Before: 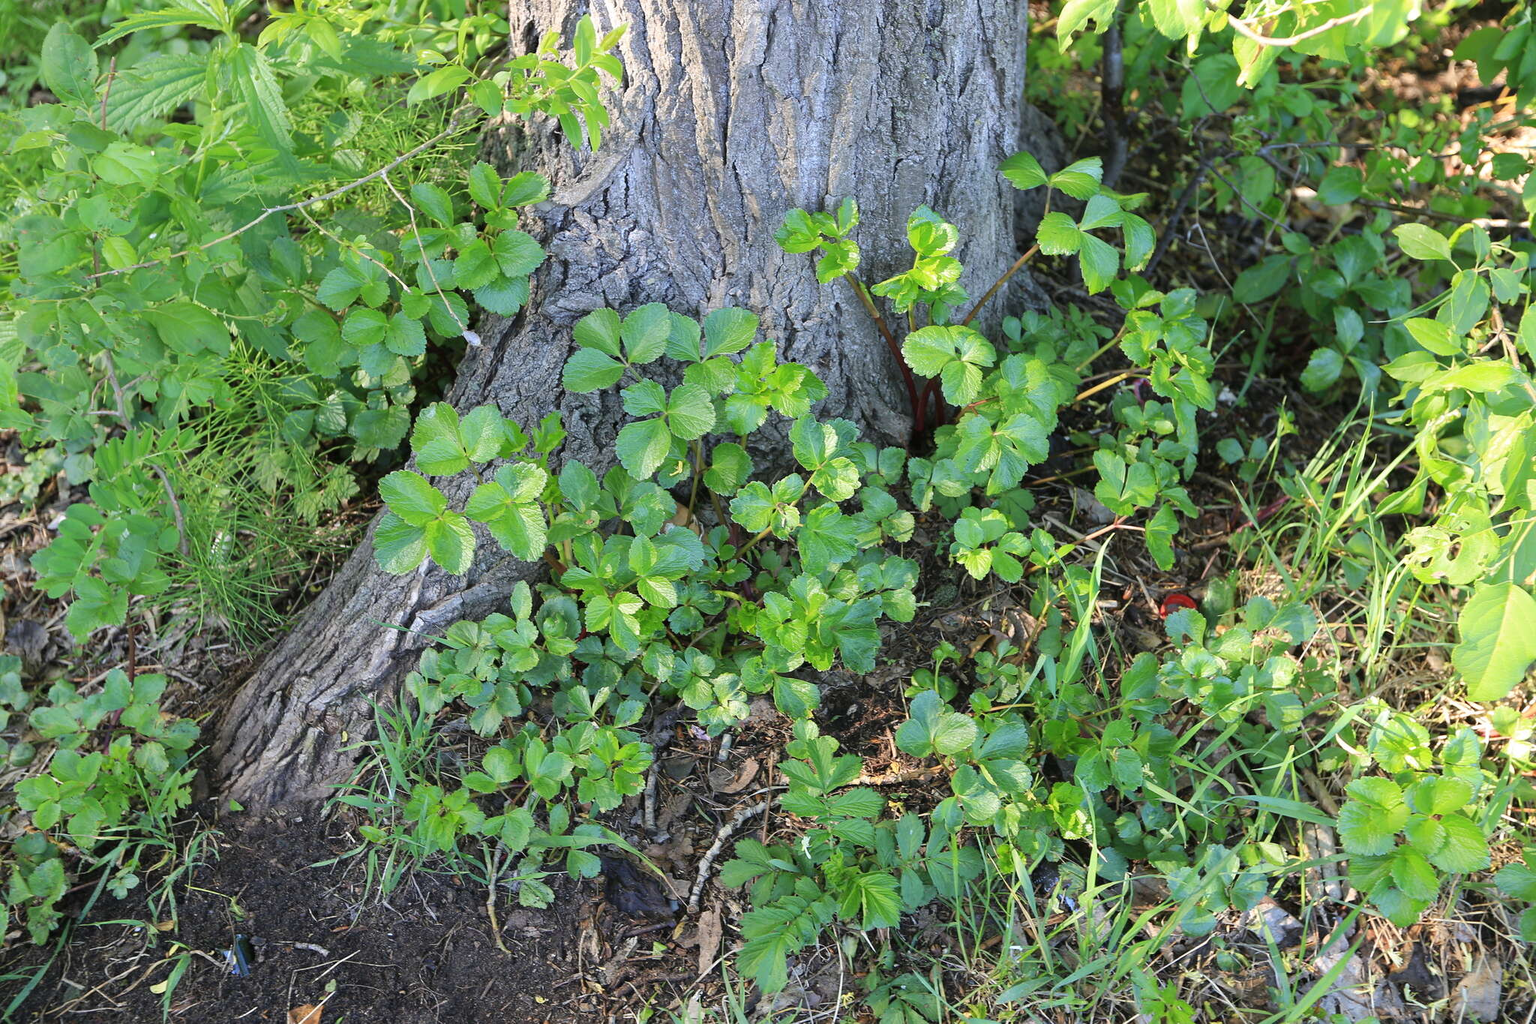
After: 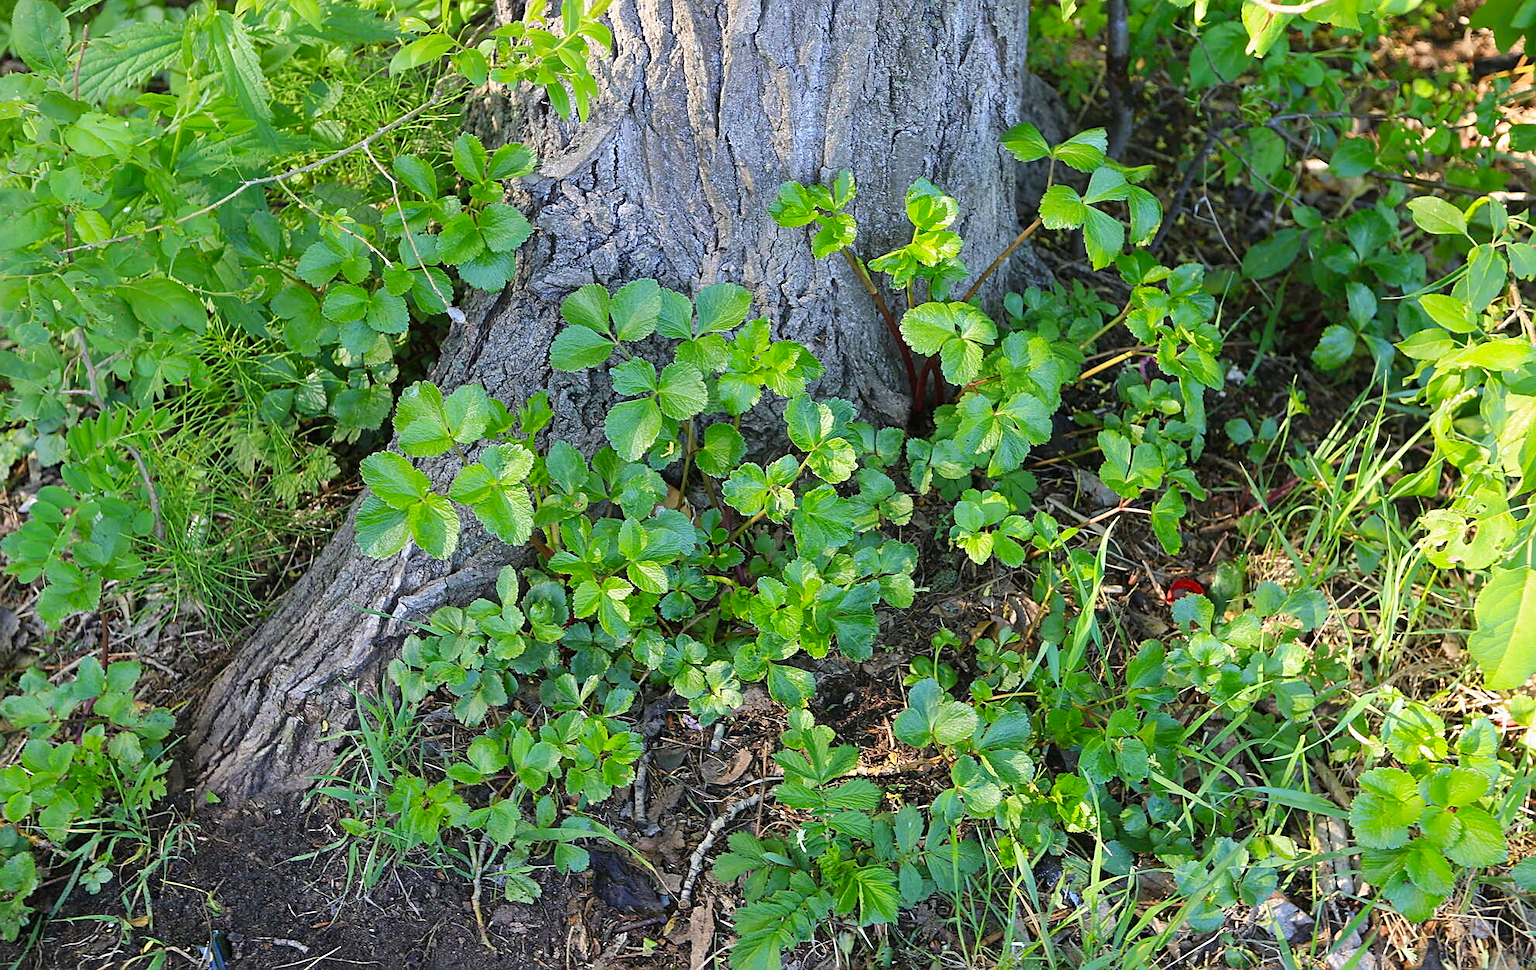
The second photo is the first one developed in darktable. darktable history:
color balance rgb: linear chroma grading › shadows -8%, linear chroma grading › global chroma 10%, perceptual saturation grading › global saturation 2%, perceptual saturation grading › highlights -2%, perceptual saturation grading › mid-tones 4%, perceptual saturation grading › shadows 8%, perceptual brilliance grading › global brilliance 2%, perceptual brilliance grading › highlights -4%, global vibrance 16%, saturation formula JzAzBz (2021)
sharpen: on, module defaults
crop: left 1.964%, top 3.251%, right 1.122%, bottom 4.933%
